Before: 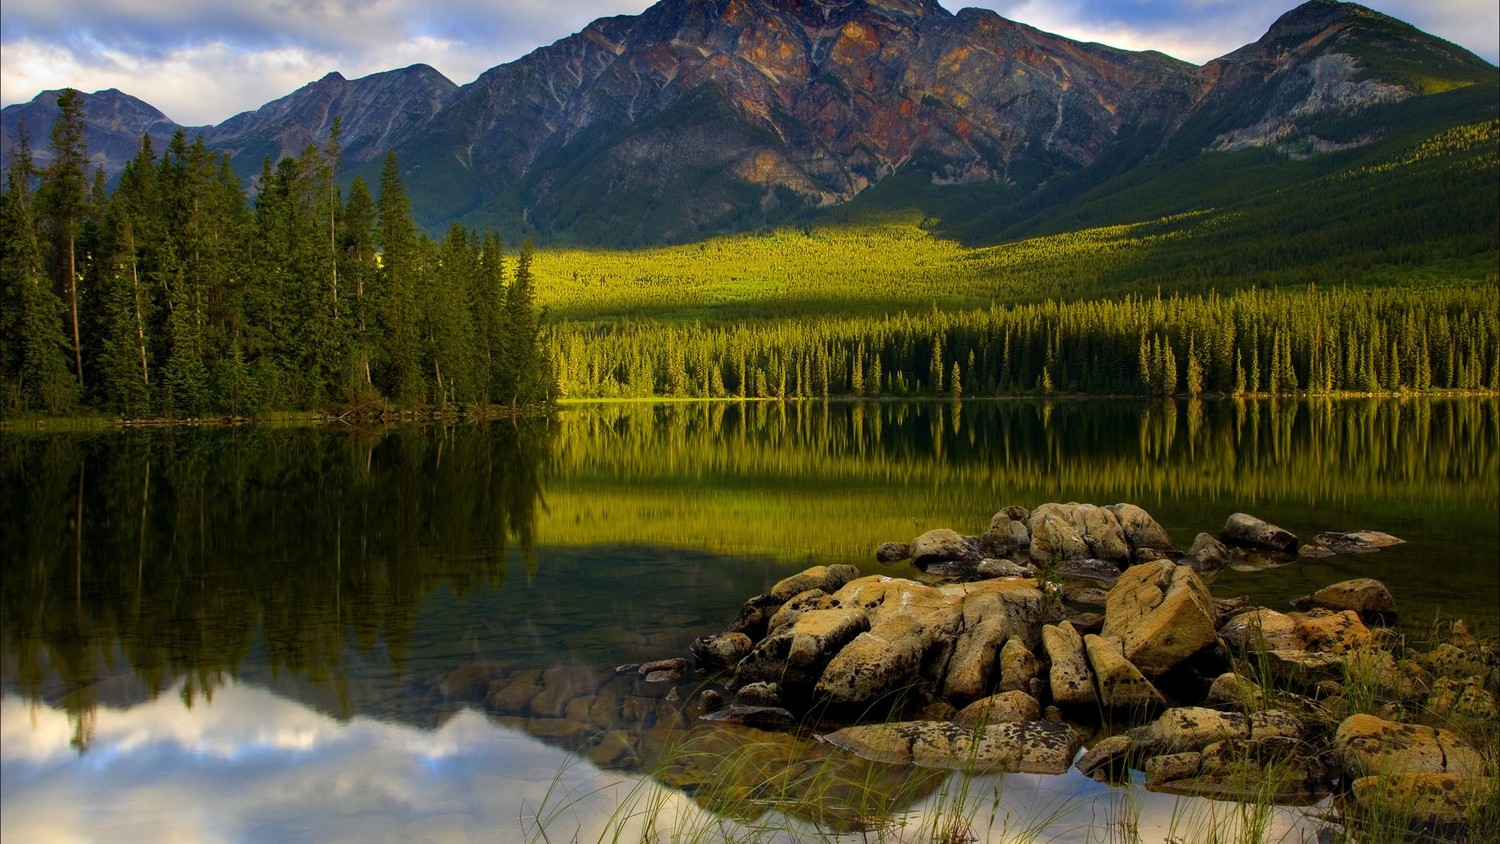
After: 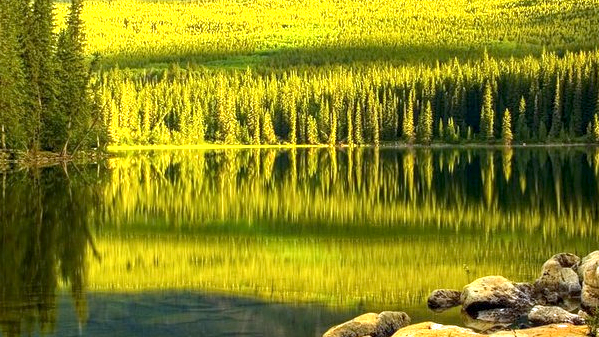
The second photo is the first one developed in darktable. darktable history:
local contrast: on, module defaults
exposure: black level correction 0.001, exposure 1.646 EV, compensate exposure bias true, compensate highlight preservation false
white balance: red 0.974, blue 1.044
crop: left 30%, top 30%, right 30%, bottom 30%
